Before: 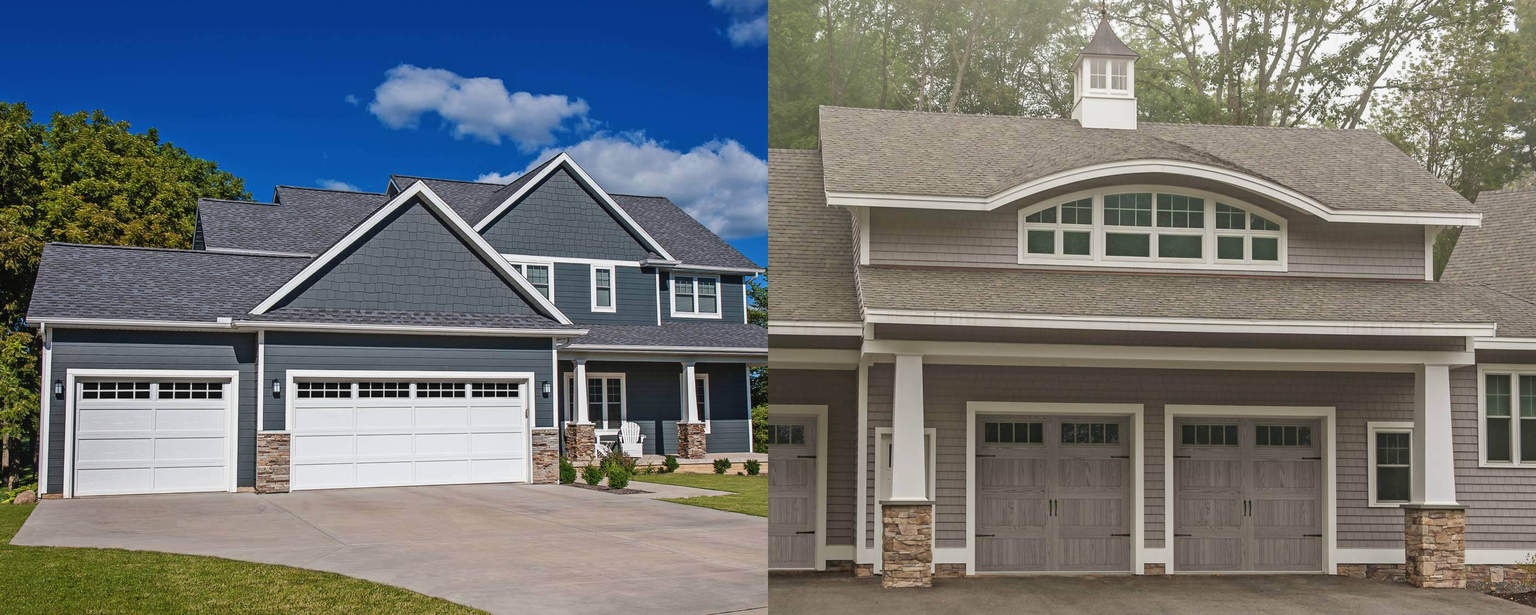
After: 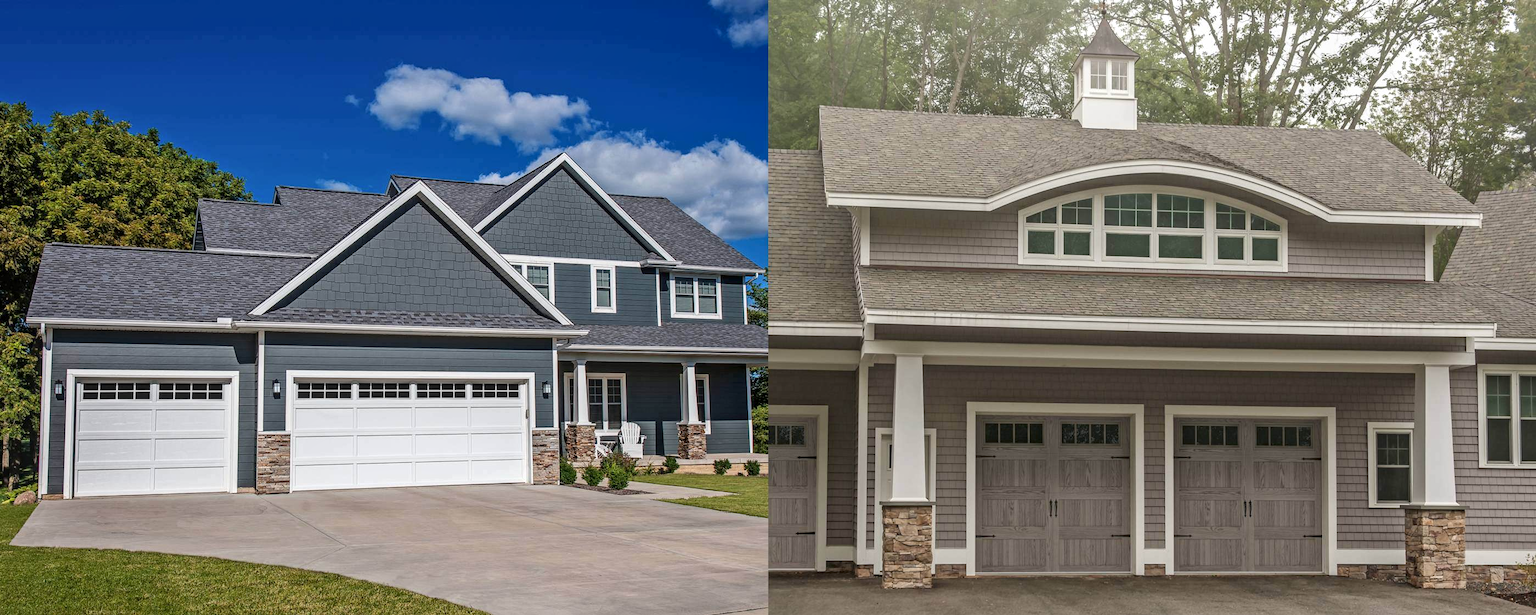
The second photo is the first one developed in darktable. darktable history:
local contrast: highlights 54%, shadows 52%, detail 130%, midtone range 0.453
